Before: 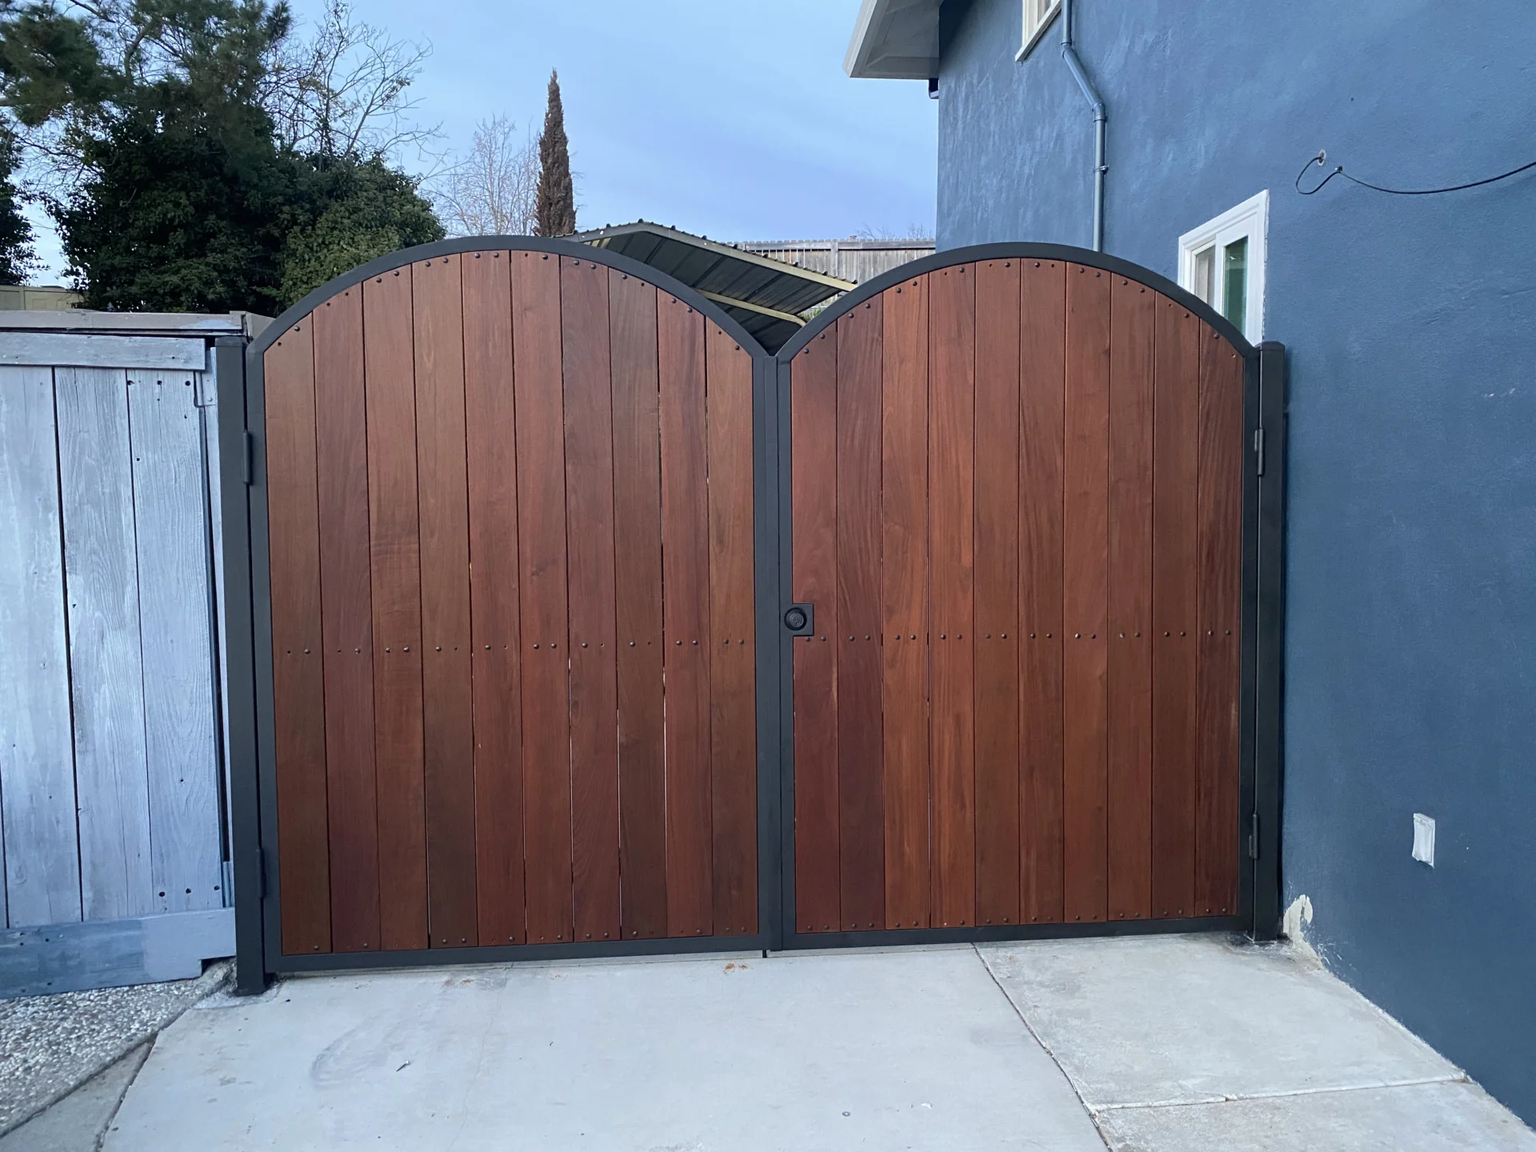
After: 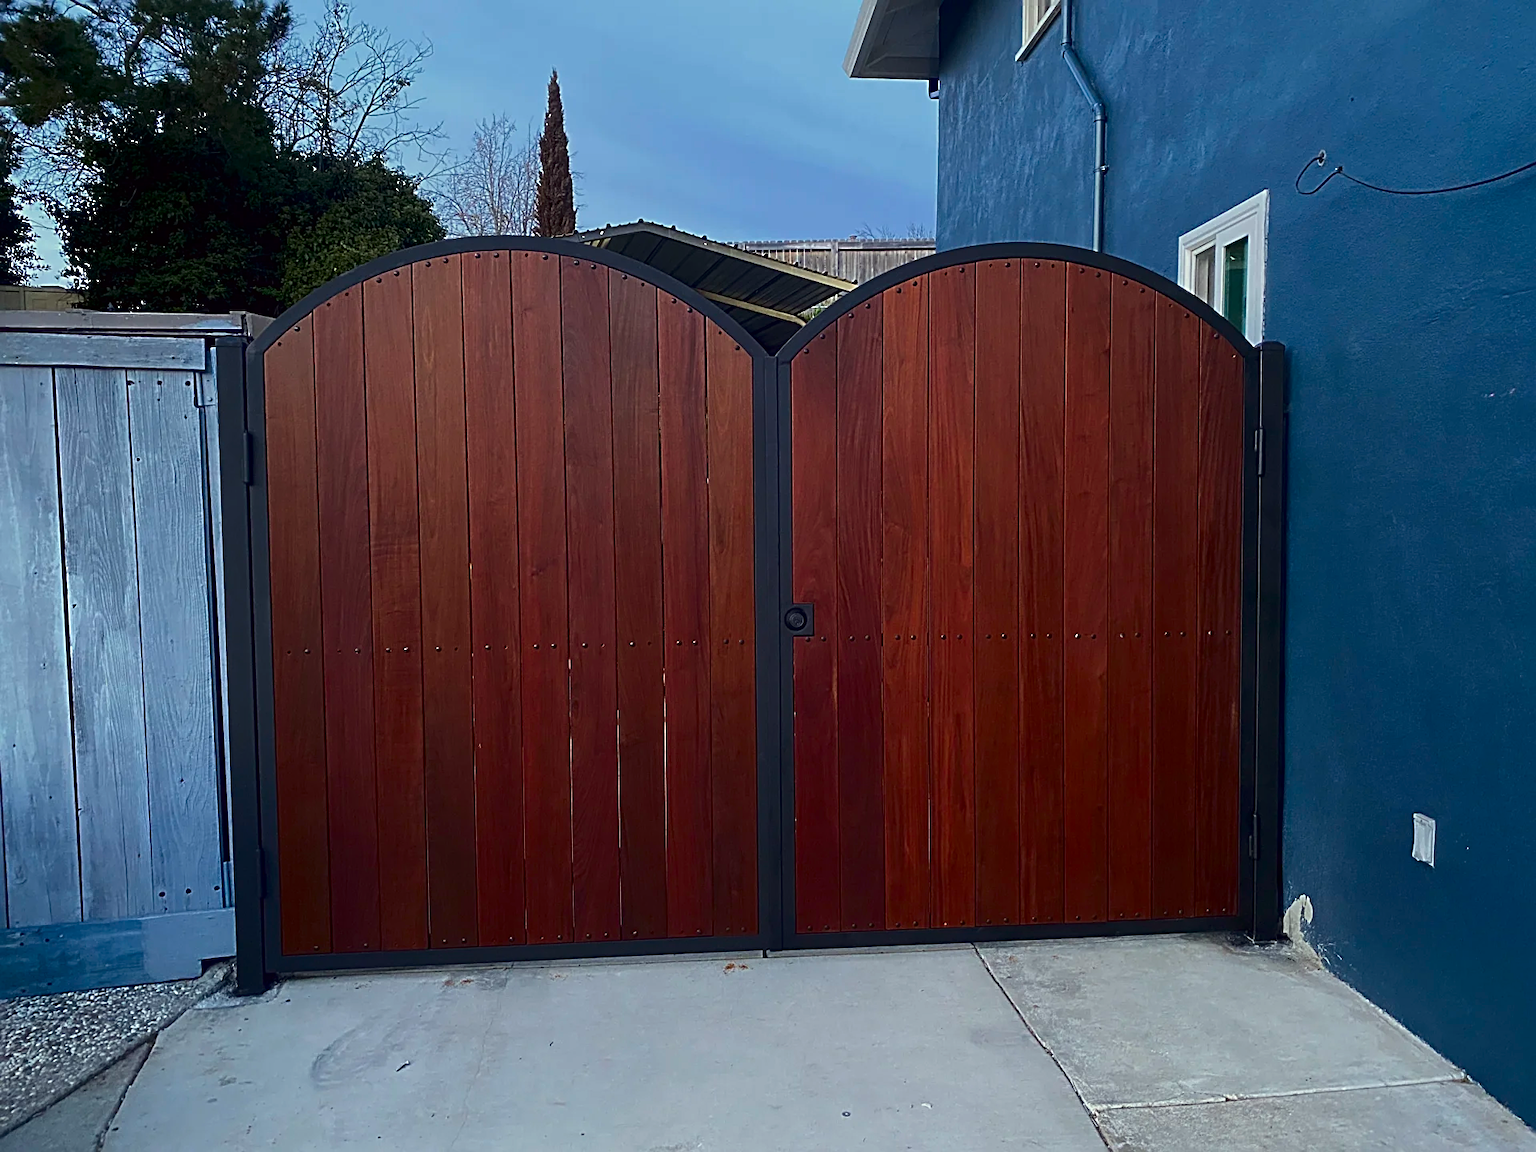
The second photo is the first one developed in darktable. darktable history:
color correction: highlights a* -1.06, highlights b* 4.44, shadows a* 3.59
exposure: exposure -0.252 EV, compensate exposure bias true, compensate highlight preservation false
sharpen: radius 2.557, amount 0.652
contrast brightness saturation: brightness -0.25, saturation 0.205
